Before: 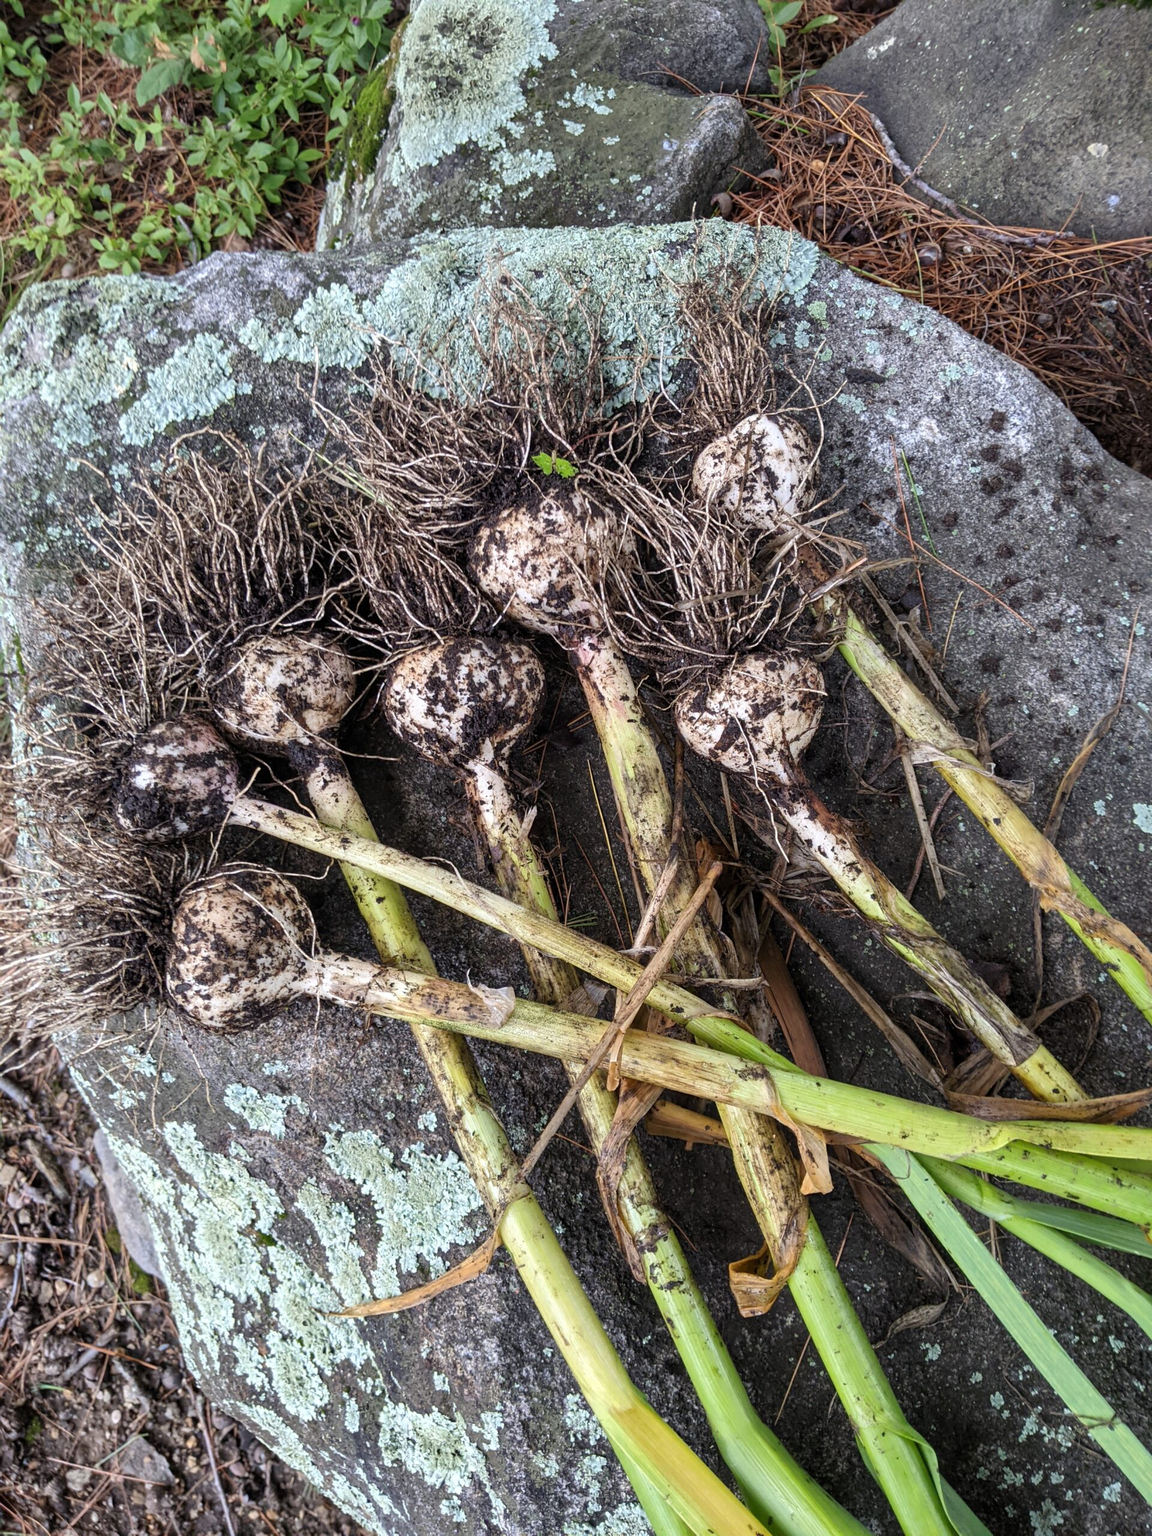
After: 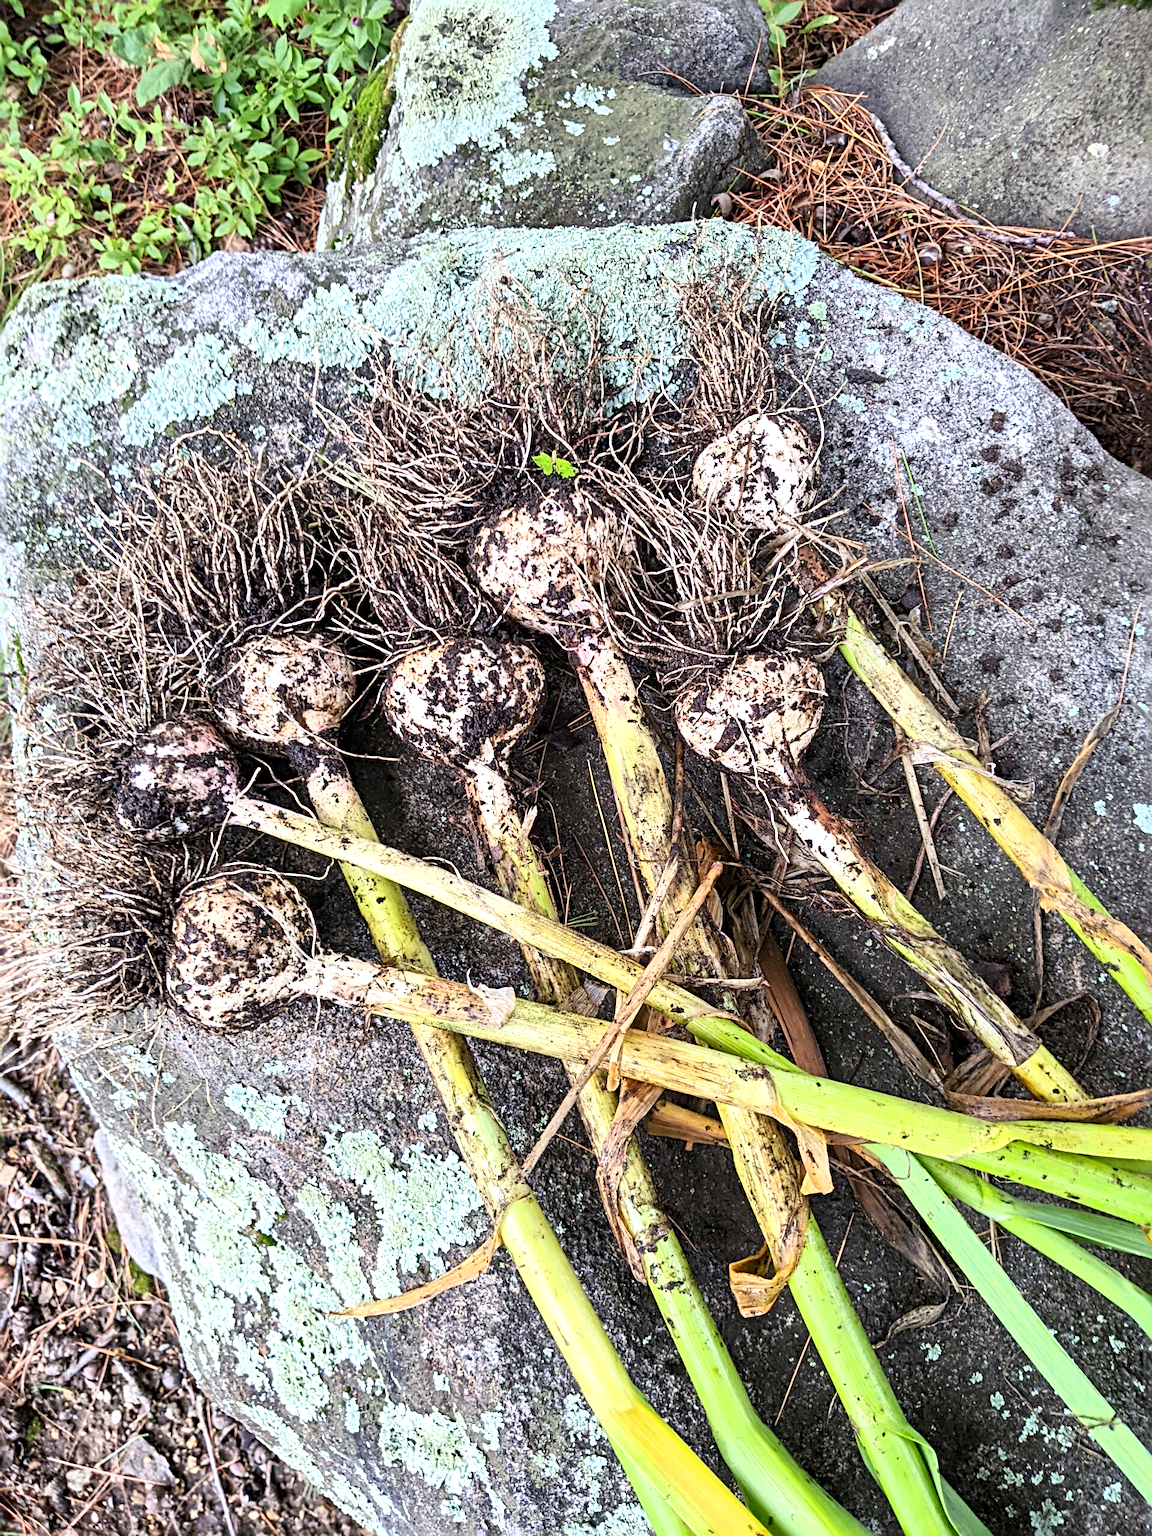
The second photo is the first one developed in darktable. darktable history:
exposure: black level correction 0.001, exposure 0.499 EV, compensate highlight preservation false
sharpen: radius 4.9
contrast brightness saturation: contrast 0.202, brightness 0.157, saturation 0.217
